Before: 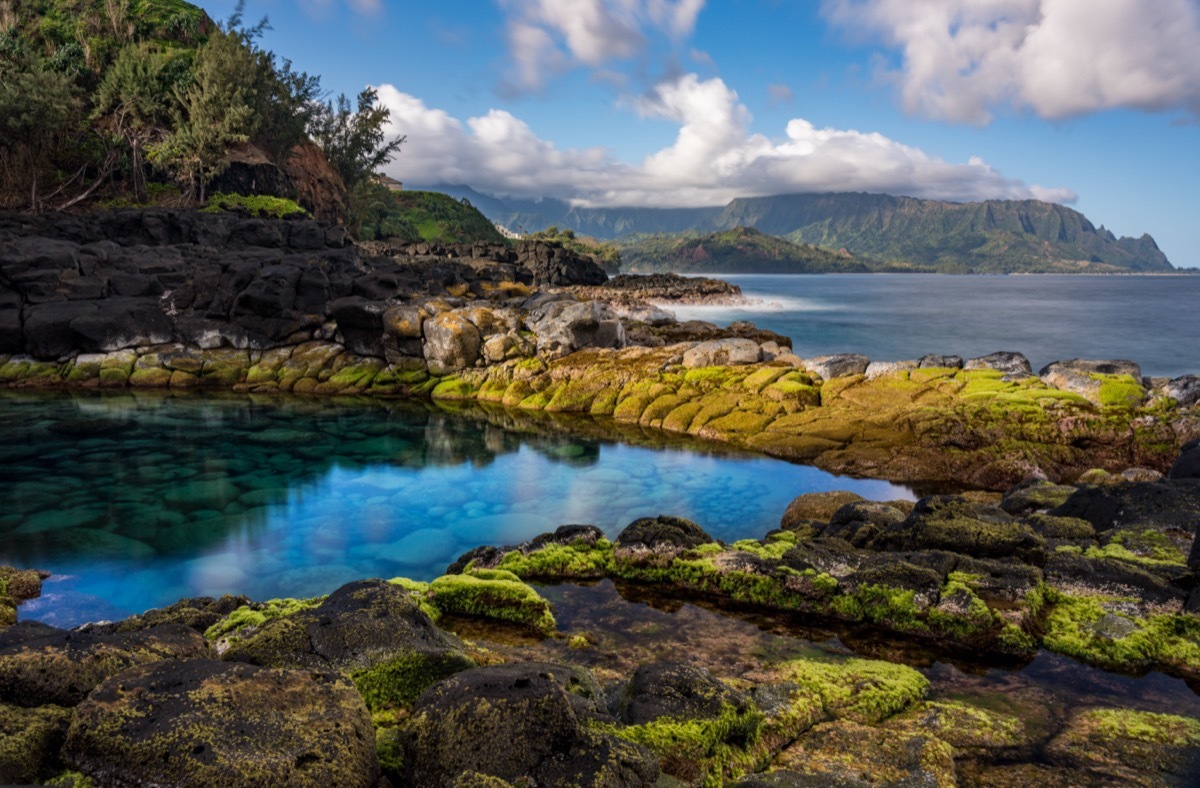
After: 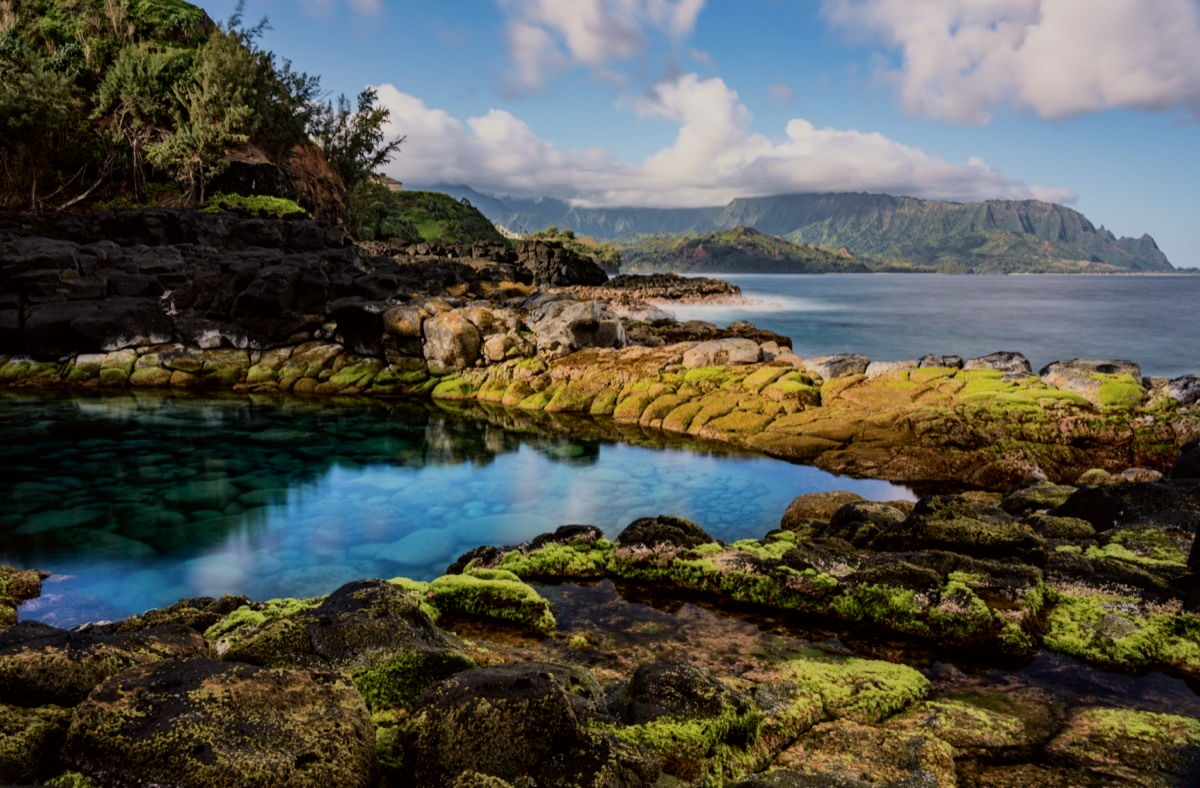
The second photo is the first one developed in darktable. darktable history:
filmic rgb: black relative exposure -7.99 EV, white relative exposure 3.79 EV, hardness 4.38
tone curve: curves: ch0 [(0, 0) (0.091, 0.066) (0.184, 0.16) (0.491, 0.519) (0.748, 0.765) (1, 0.919)]; ch1 [(0, 0) (0.179, 0.173) (0.322, 0.32) (0.424, 0.424) (0.502, 0.504) (0.56, 0.578) (0.631, 0.675) (0.777, 0.806) (1, 1)]; ch2 [(0, 0) (0.434, 0.447) (0.483, 0.487) (0.547, 0.573) (0.676, 0.673) (1, 1)], color space Lab, independent channels, preserve colors none
